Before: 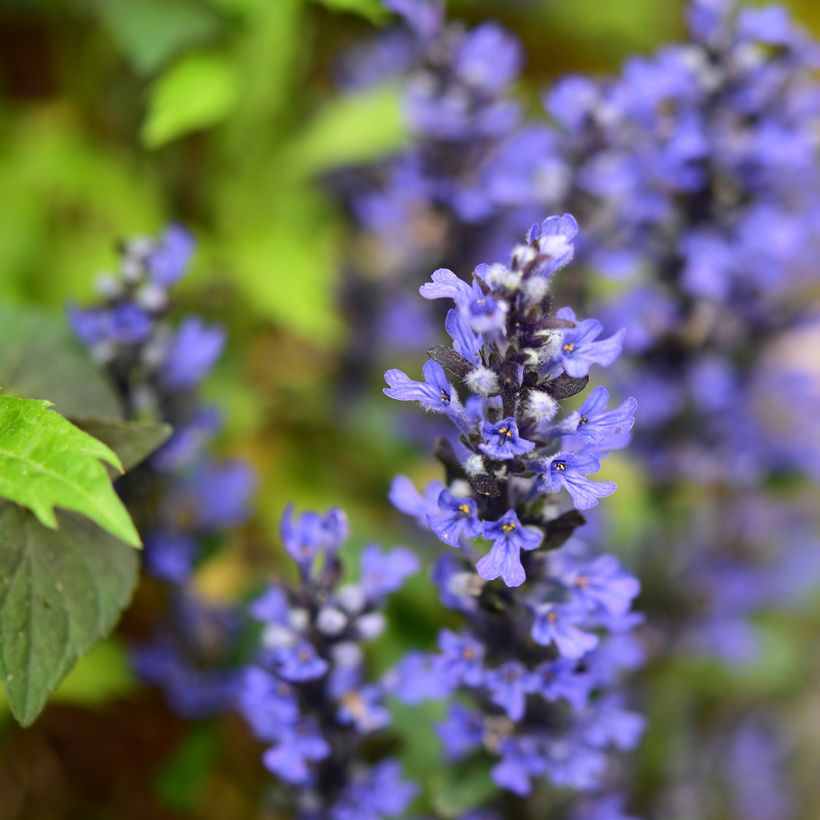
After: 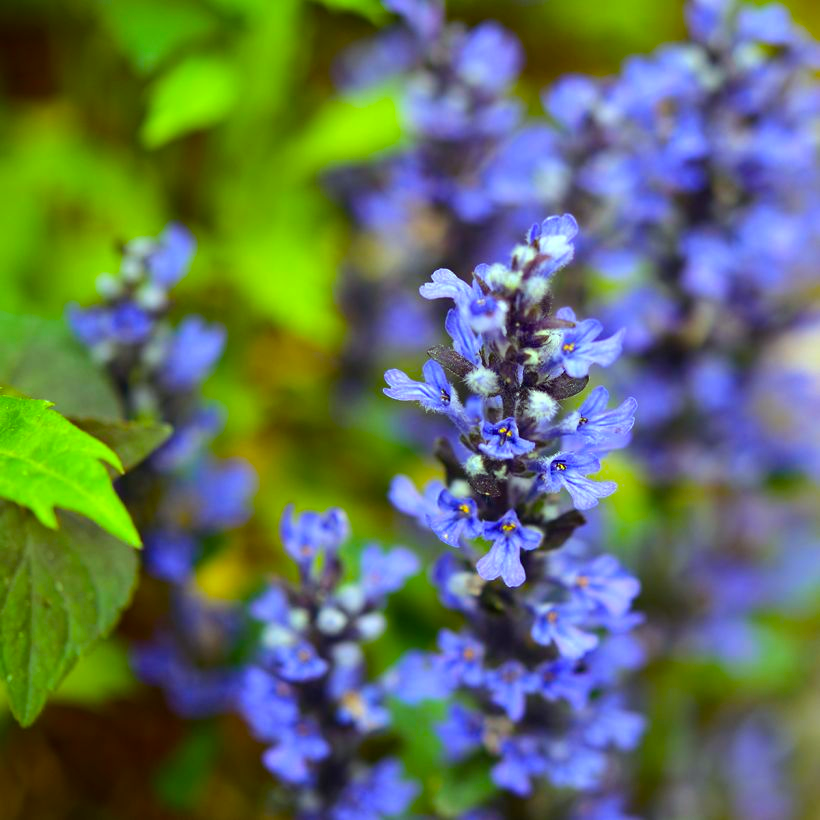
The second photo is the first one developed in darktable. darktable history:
color balance rgb: highlights gain › luminance 15.264%, highlights gain › chroma 6.881%, highlights gain › hue 127.65°, linear chroma grading › global chroma 8.697%, perceptual saturation grading › global saturation 25.717%, global vibrance 20%
